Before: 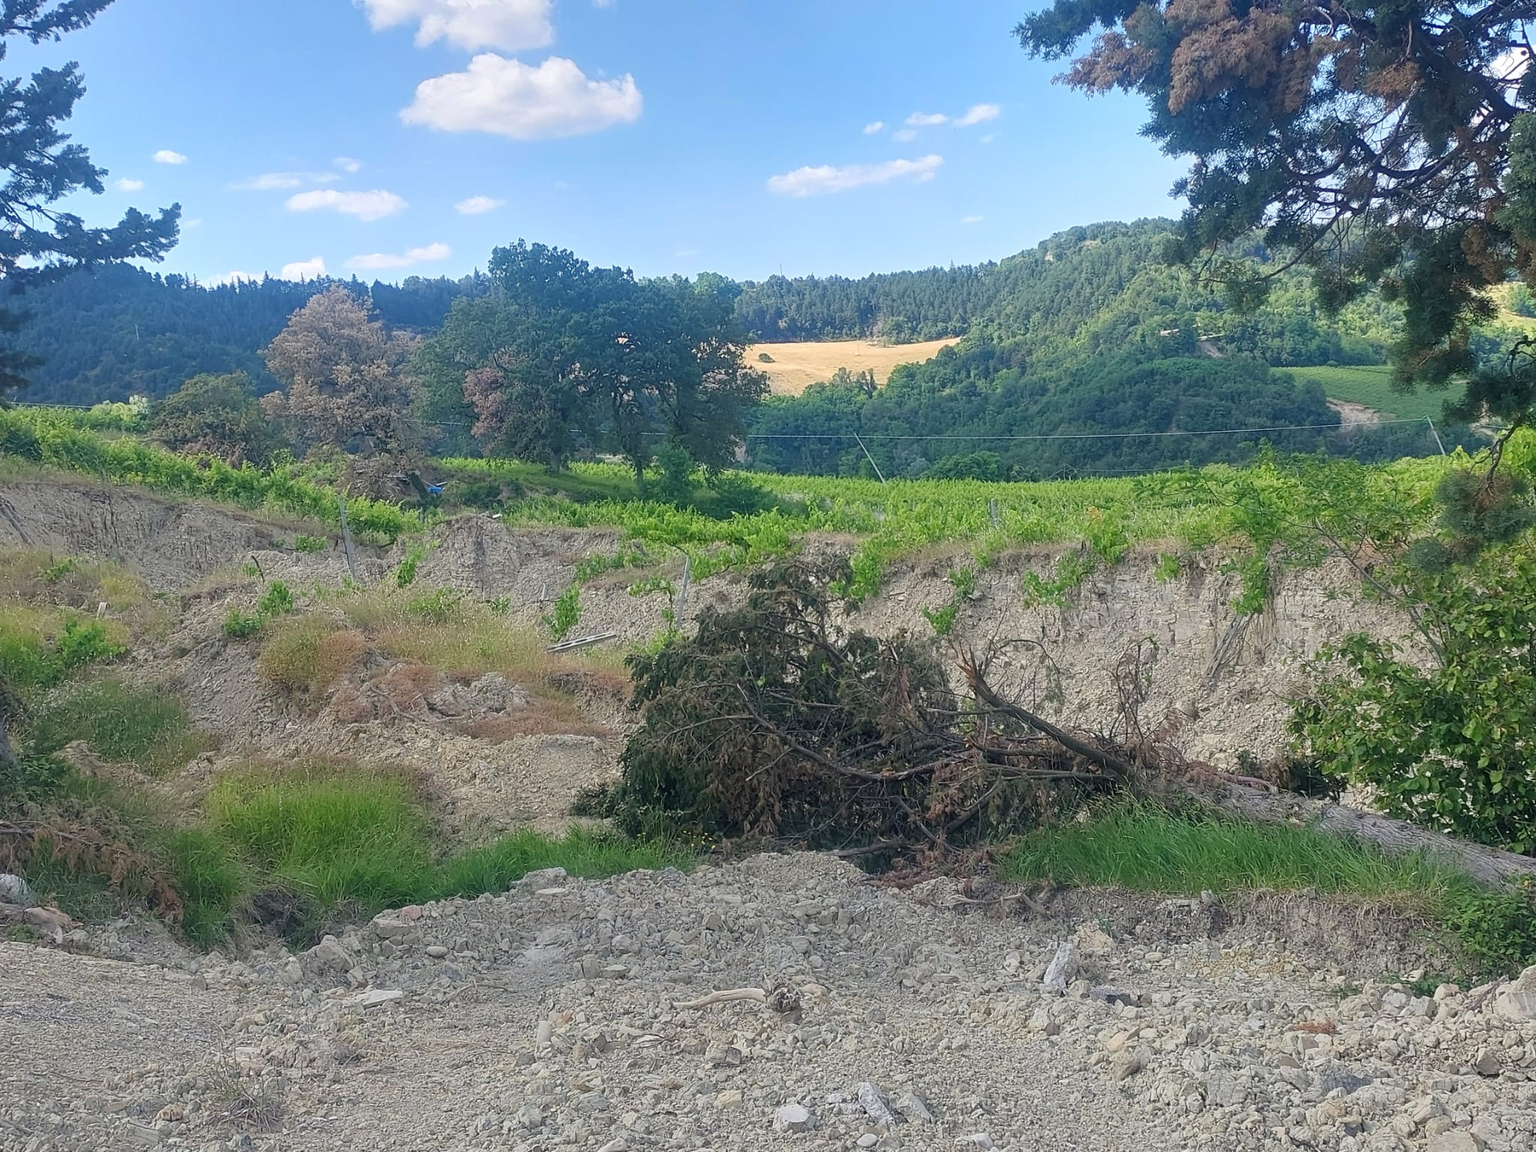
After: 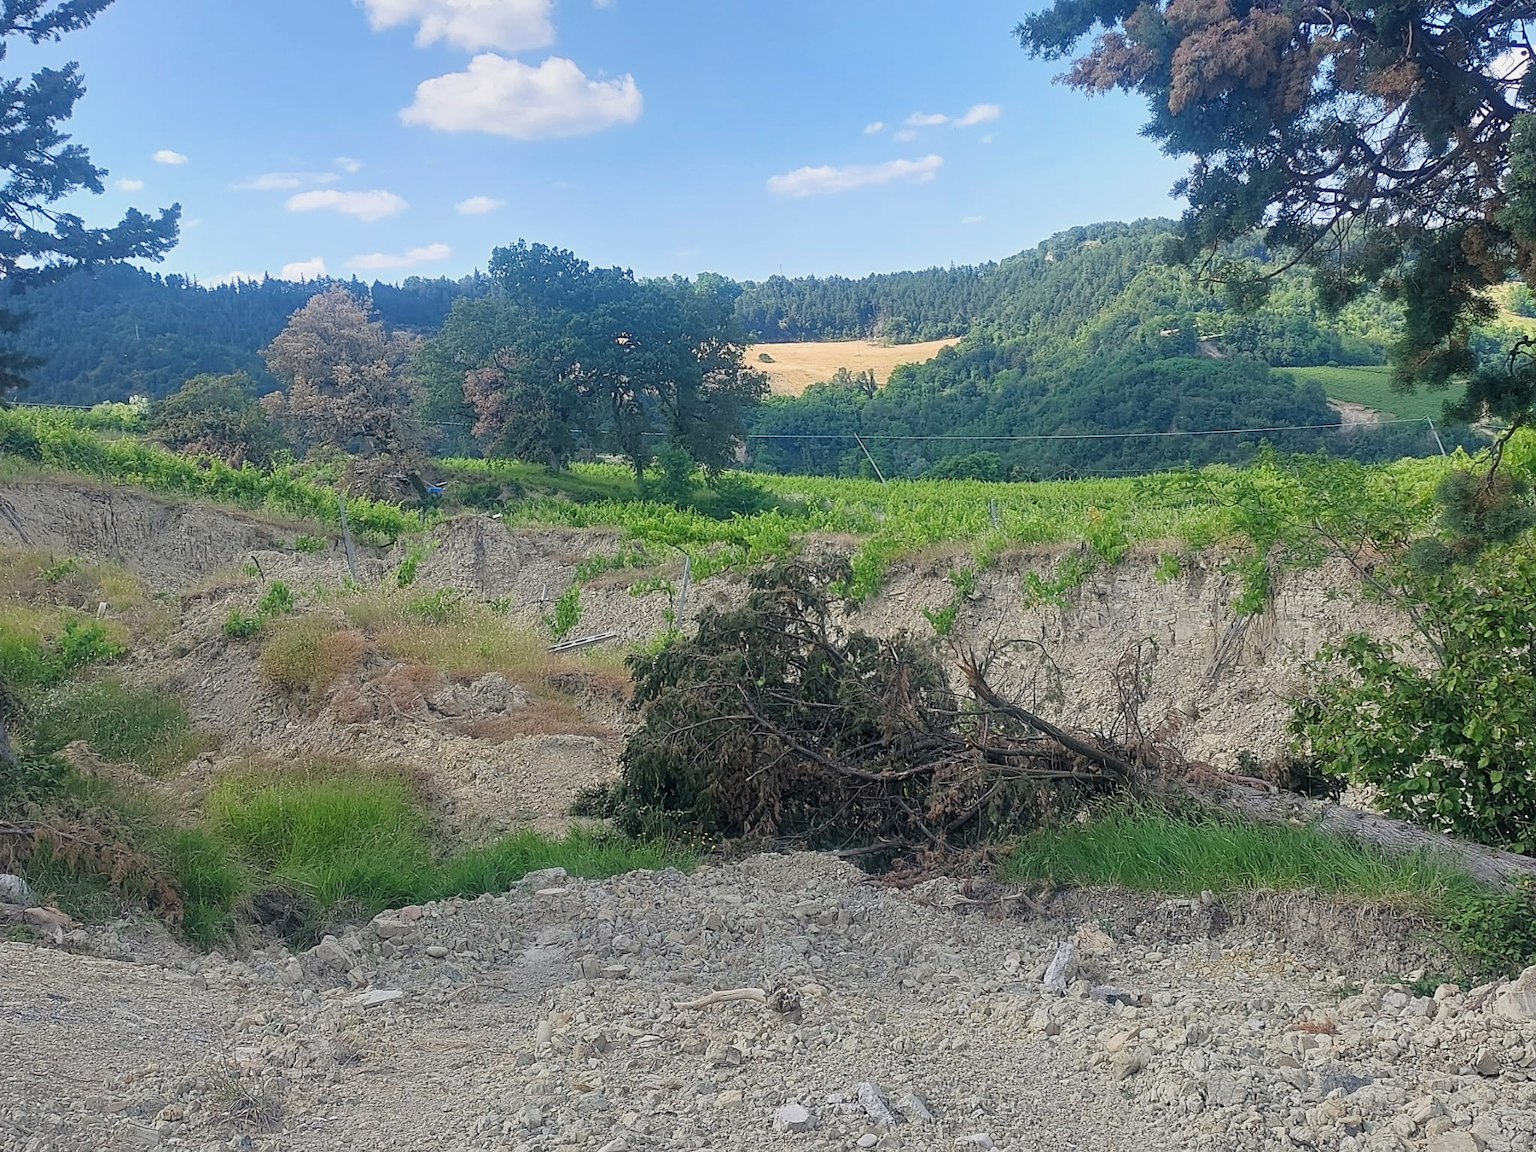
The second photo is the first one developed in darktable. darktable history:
filmic rgb: black relative exposure -9.43 EV, white relative exposure 3.04 EV, threshold 2.96 EV, hardness 6.18, enable highlight reconstruction true
sharpen: amount 0.202
